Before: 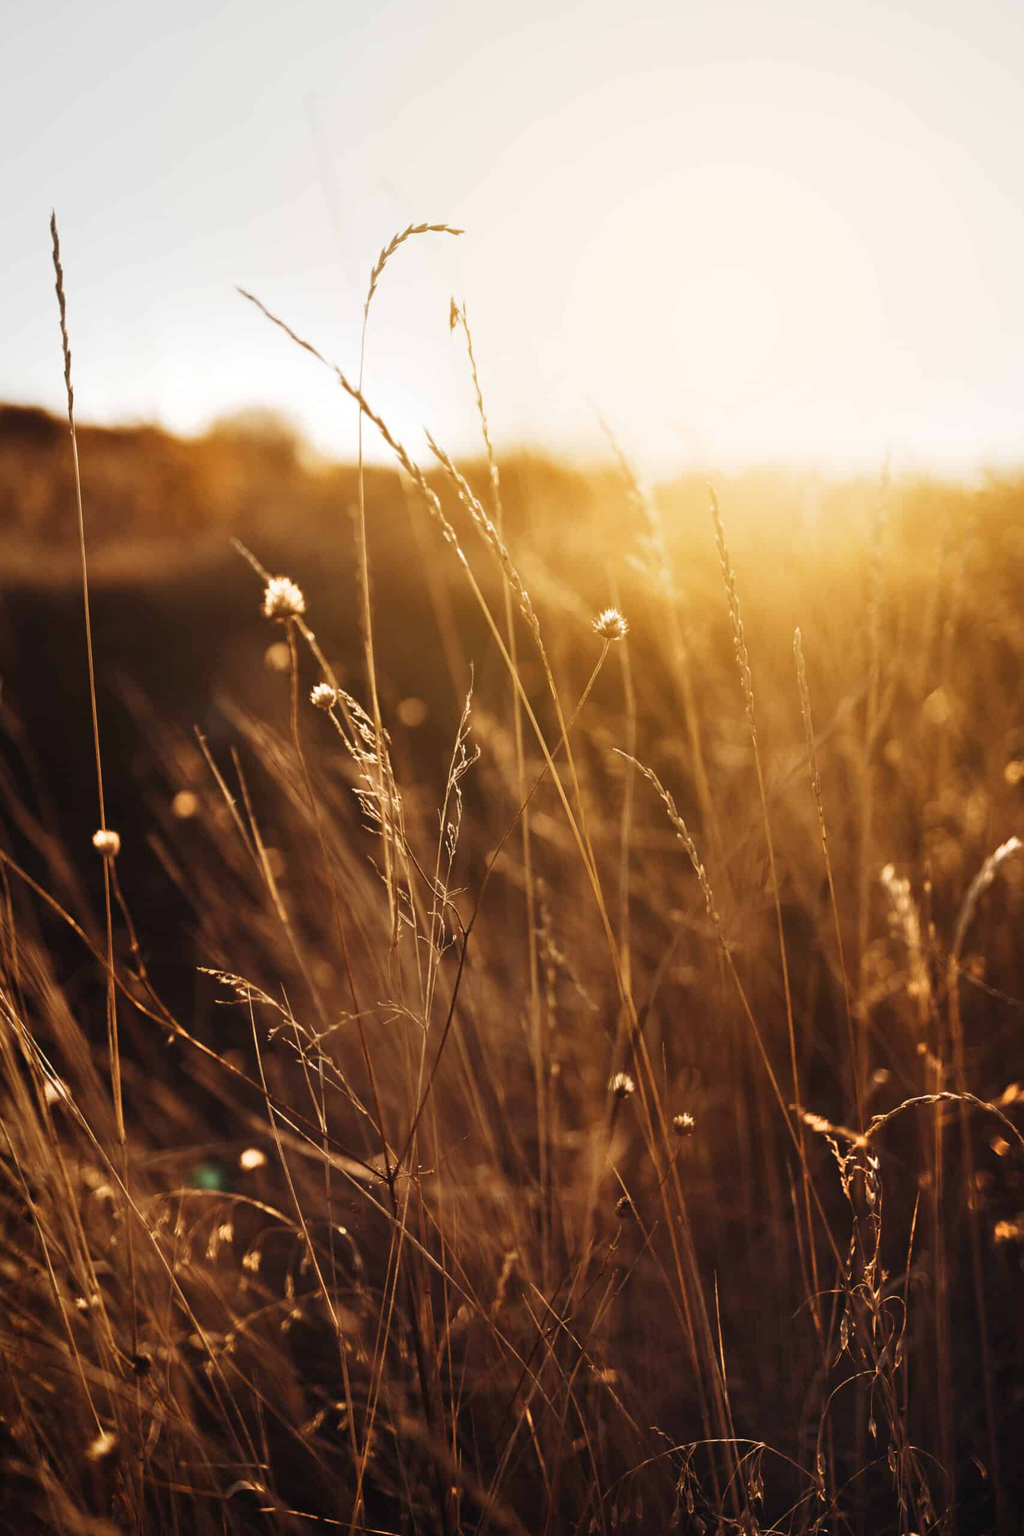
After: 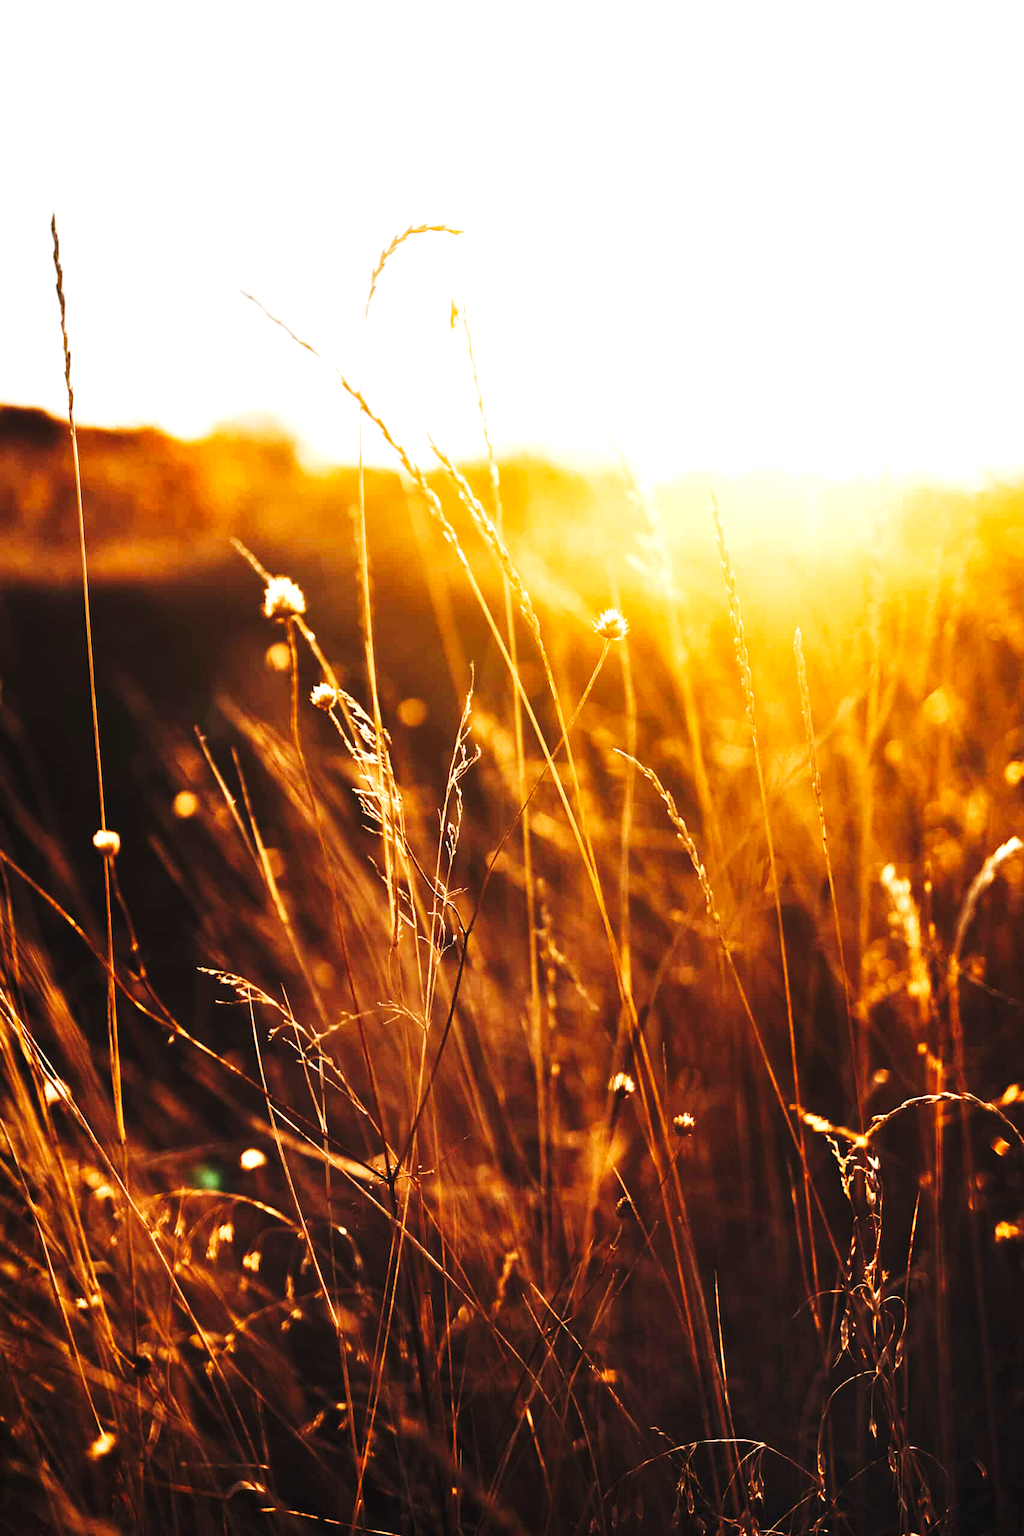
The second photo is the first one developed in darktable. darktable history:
tone curve: curves: ch0 [(0, 0) (0.288, 0.201) (0.683, 0.793) (1, 1)], preserve colors none
exposure: black level correction 0, exposure 0.702 EV, compensate exposure bias true, compensate highlight preservation false
